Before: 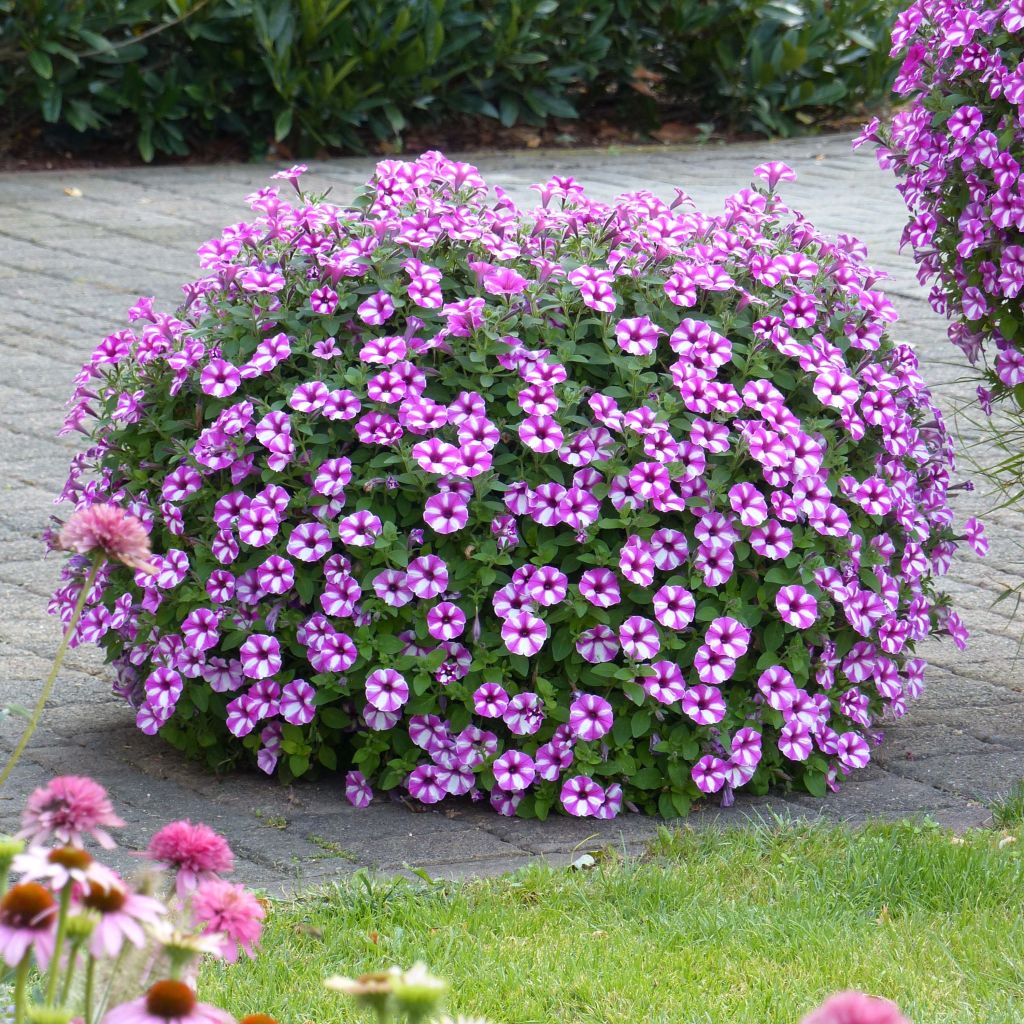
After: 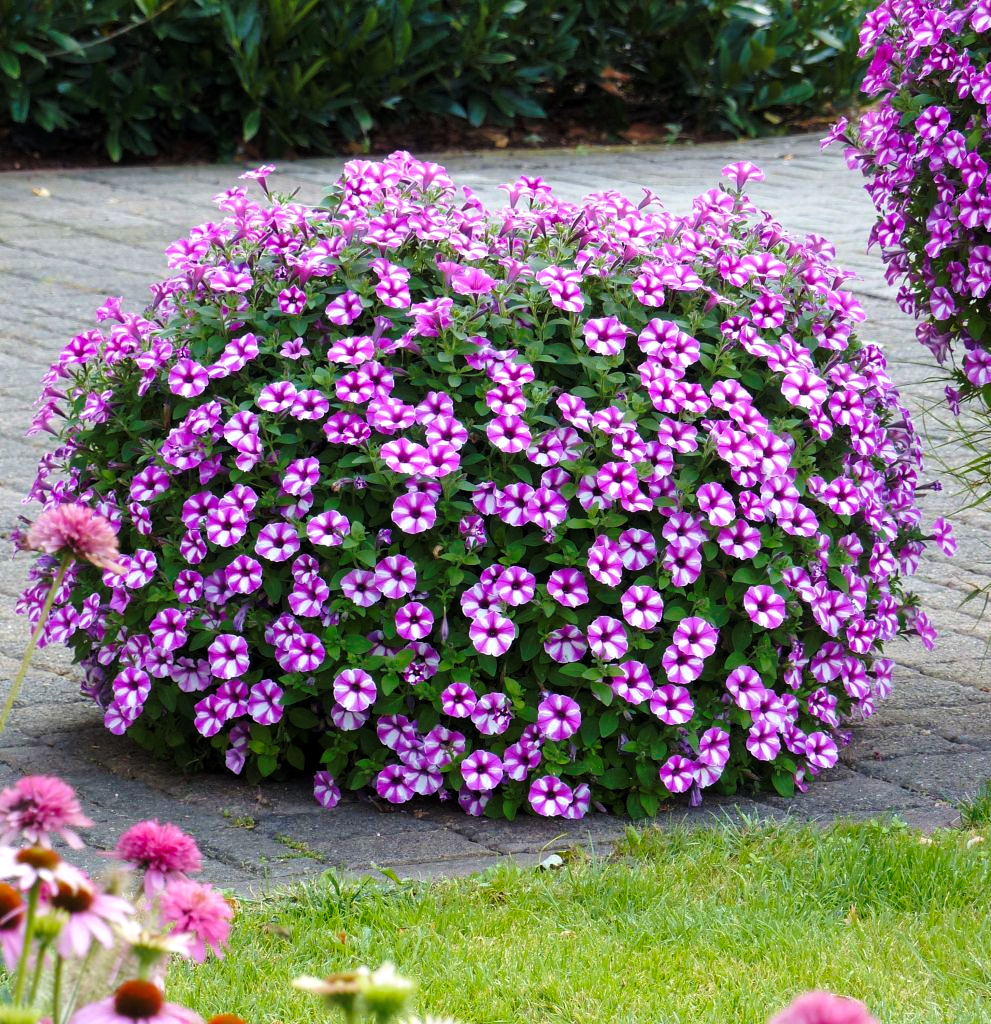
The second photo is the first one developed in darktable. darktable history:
tone equalizer: edges refinement/feathering 500, mask exposure compensation -1.57 EV, preserve details no
shadows and highlights: shadows 25.6, highlights -23.53
levels: levels [0.016, 0.492, 0.969]
base curve: curves: ch0 [(0, 0) (0.073, 0.04) (0.157, 0.139) (0.492, 0.492) (0.758, 0.758) (1, 1)], preserve colors none
velvia: strength 15.34%
crop and rotate: left 3.17%
